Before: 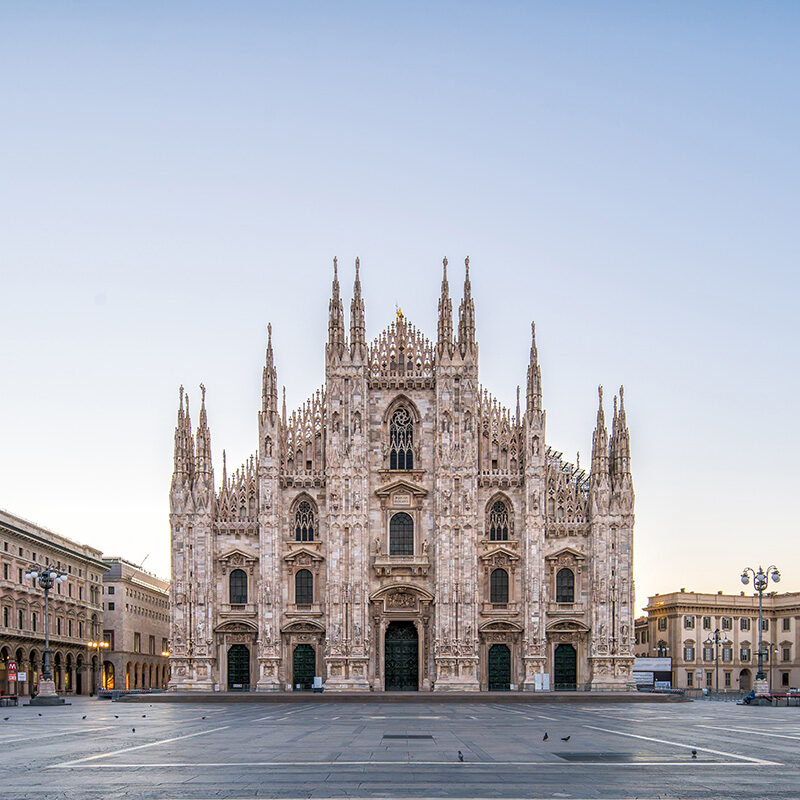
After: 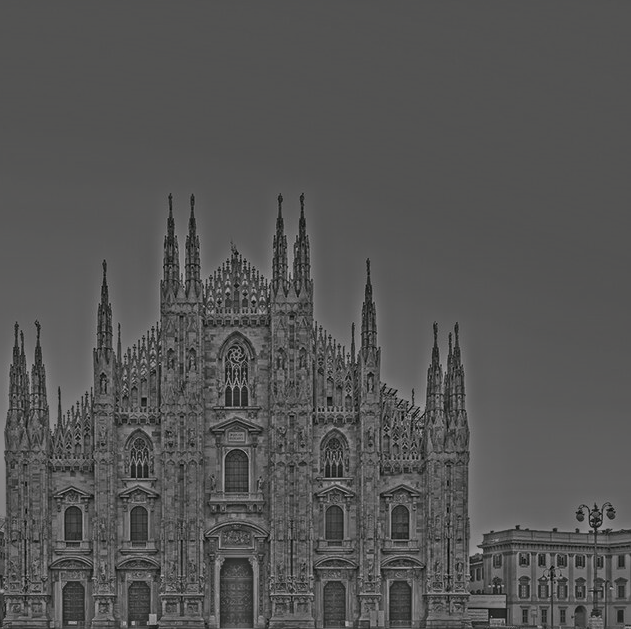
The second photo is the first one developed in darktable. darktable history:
tone equalizer: -8 EV -0.55 EV
exposure: black level correction 0.001, exposure 0.5 EV, compensate exposure bias true, compensate highlight preservation false
crop and rotate: left 20.74%, top 7.912%, right 0.375%, bottom 13.378%
contrast brightness saturation: contrast 0.1, brightness -0.26, saturation 0.14
highpass: sharpness 25.84%, contrast boost 14.94%
contrast equalizer: y [[0.579, 0.58, 0.505, 0.5, 0.5, 0.5], [0.5 ×6], [0.5 ×6], [0 ×6], [0 ×6]]
color balance rgb: shadows lift › chroma 1%, shadows lift › hue 113°, highlights gain › chroma 0.2%, highlights gain › hue 333°, perceptual saturation grading › global saturation 20%, perceptual saturation grading › highlights -25%, perceptual saturation grading › shadows 25%, contrast -10%
